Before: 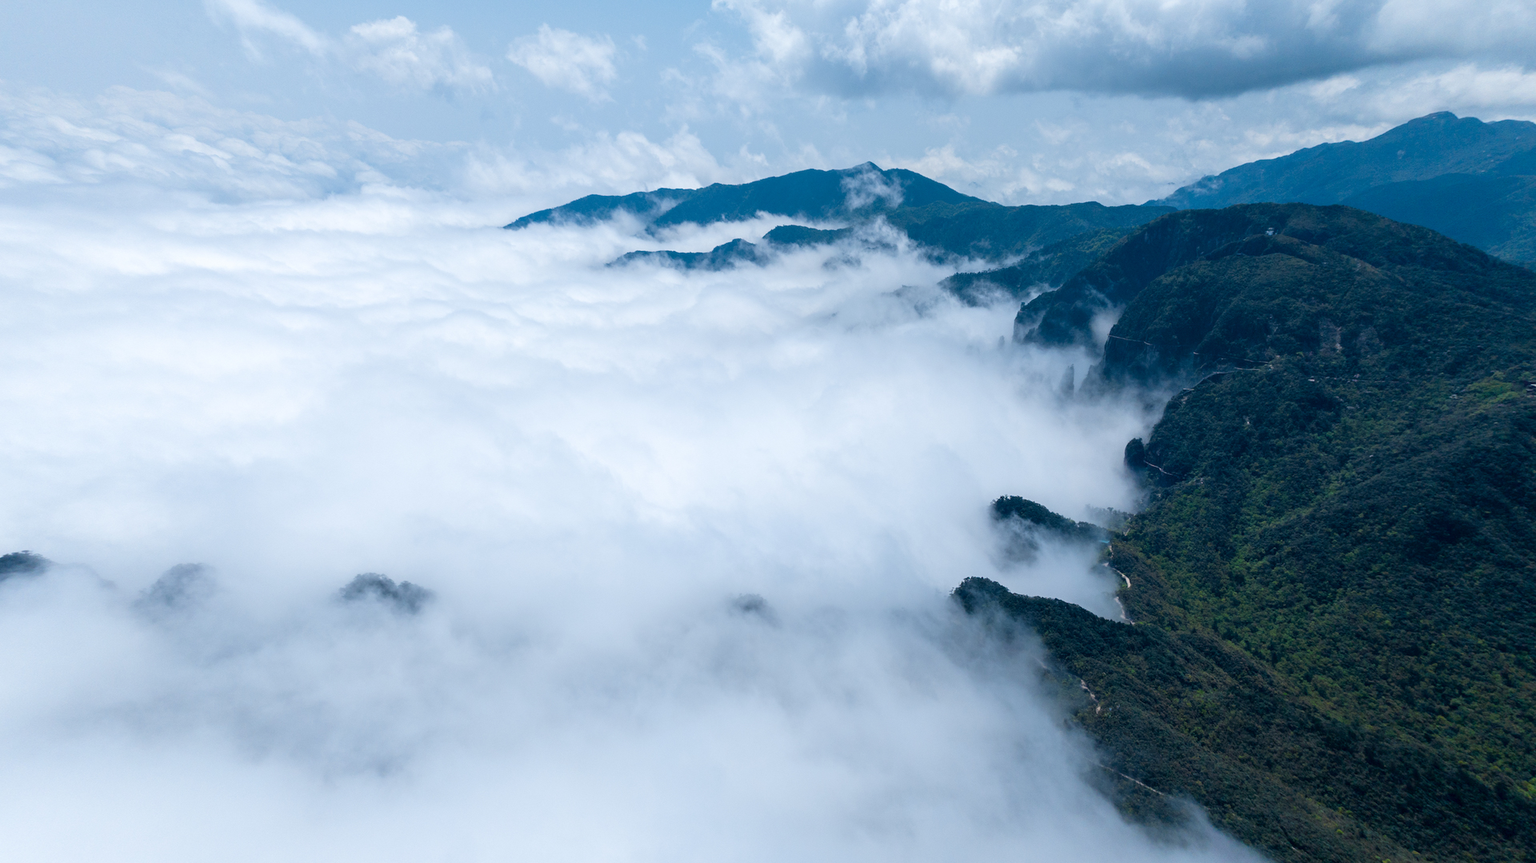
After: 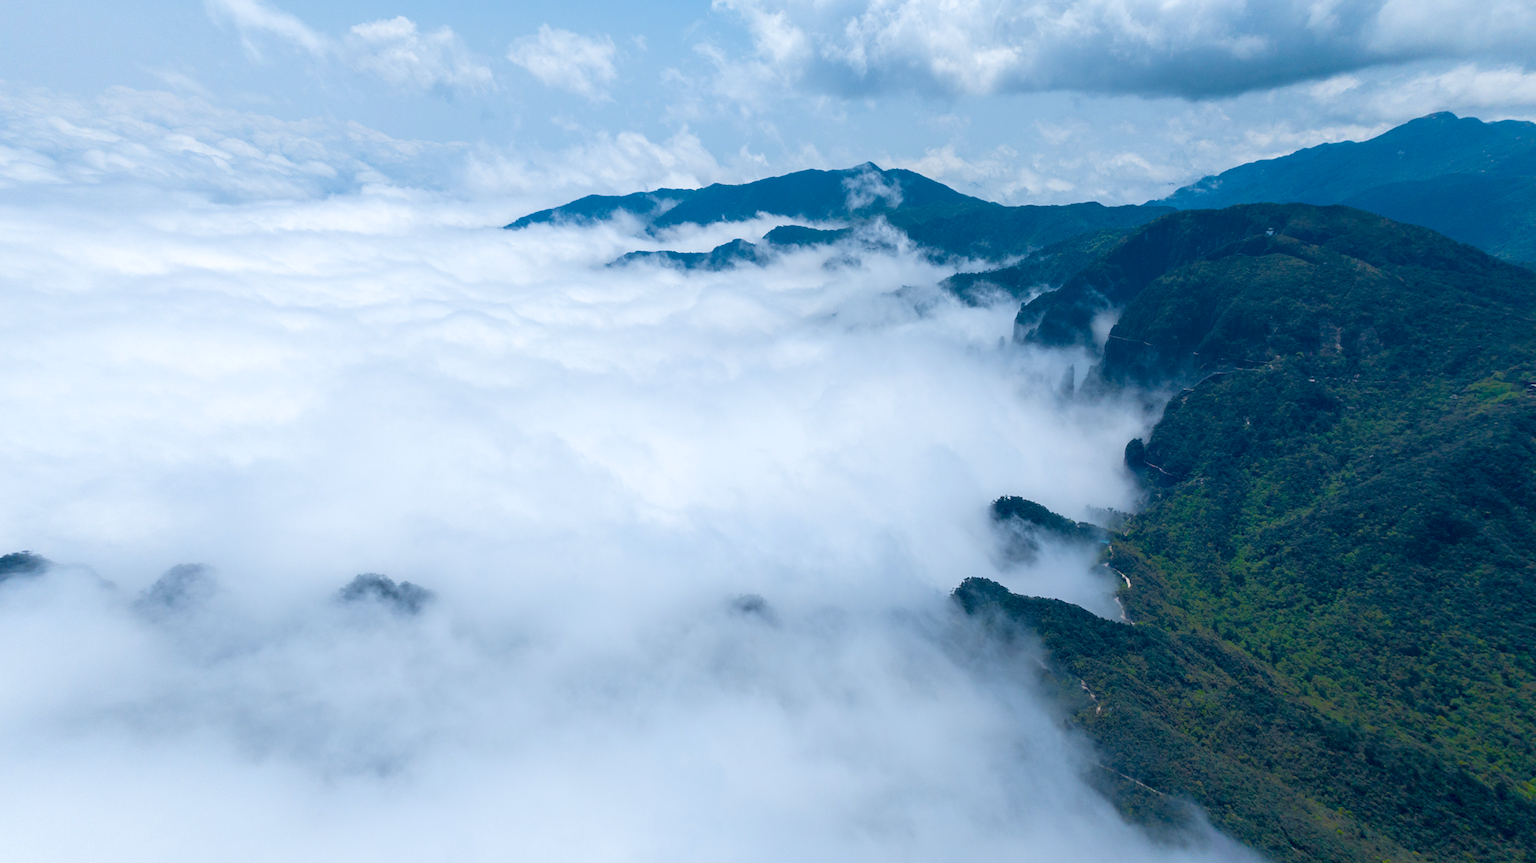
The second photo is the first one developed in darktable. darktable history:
color balance: output saturation 120%
sharpen: radius 5.325, amount 0.312, threshold 26.433
rgb curve: curves: ch0 [(0, 0) (0.072, 0.166) (0.217, 0.293) (0.414, 0.42) (1, 1)], compensate middle gray true, preserve colors basic power
